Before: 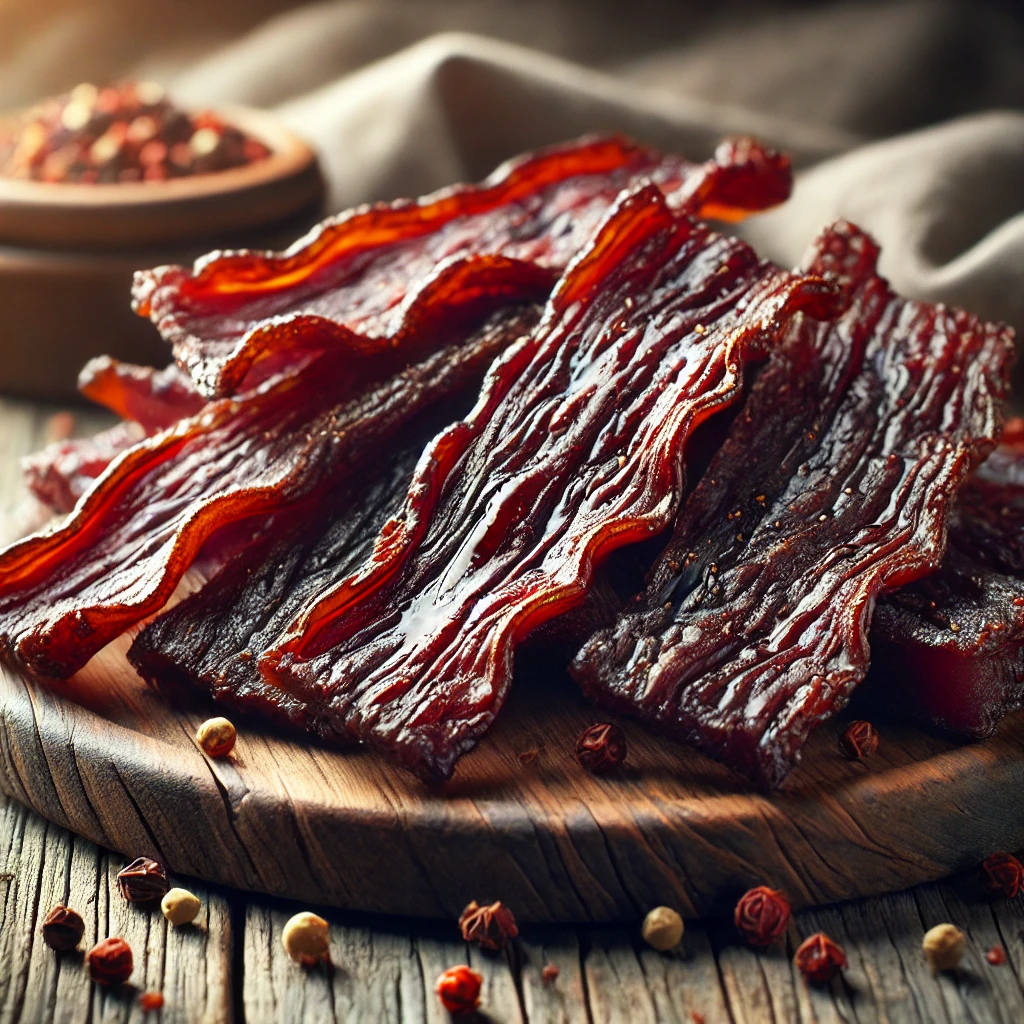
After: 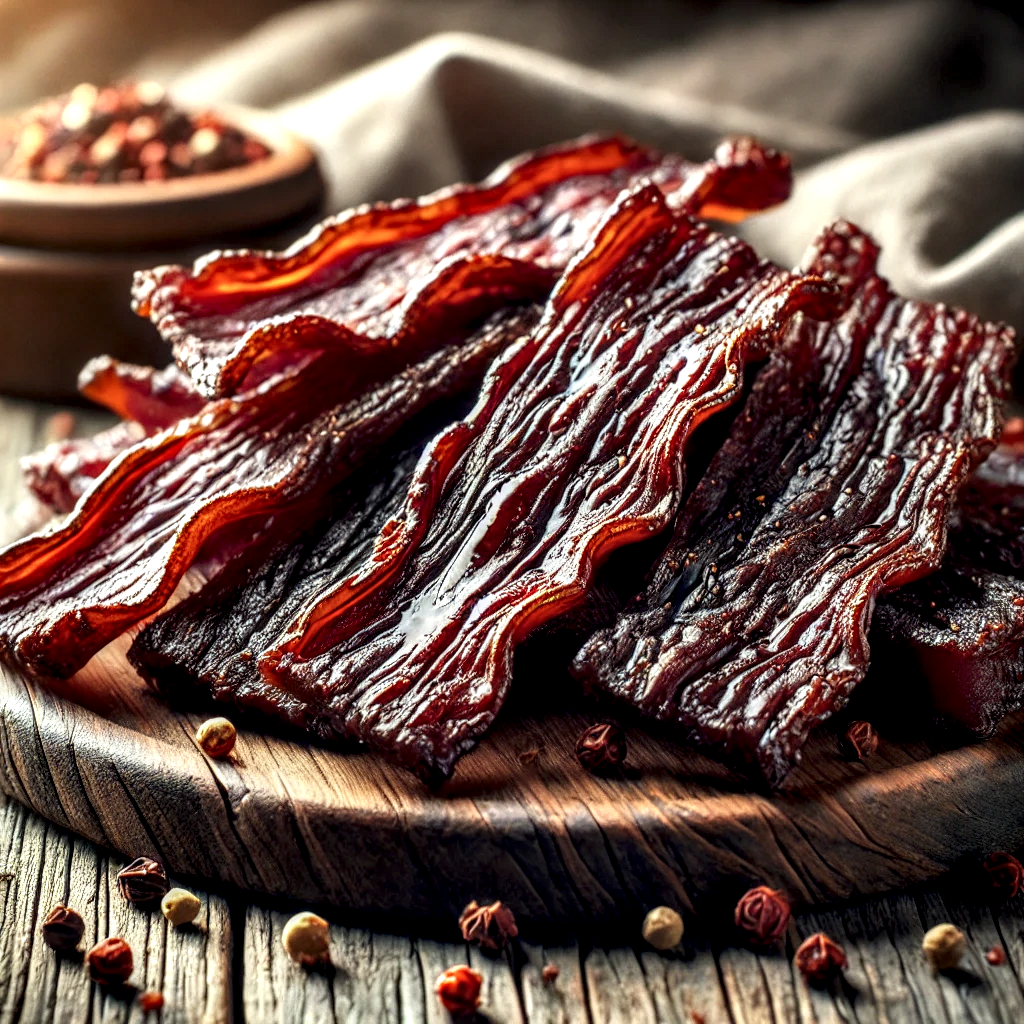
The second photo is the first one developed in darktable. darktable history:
local contrast: highlights 16%, detail 187%
